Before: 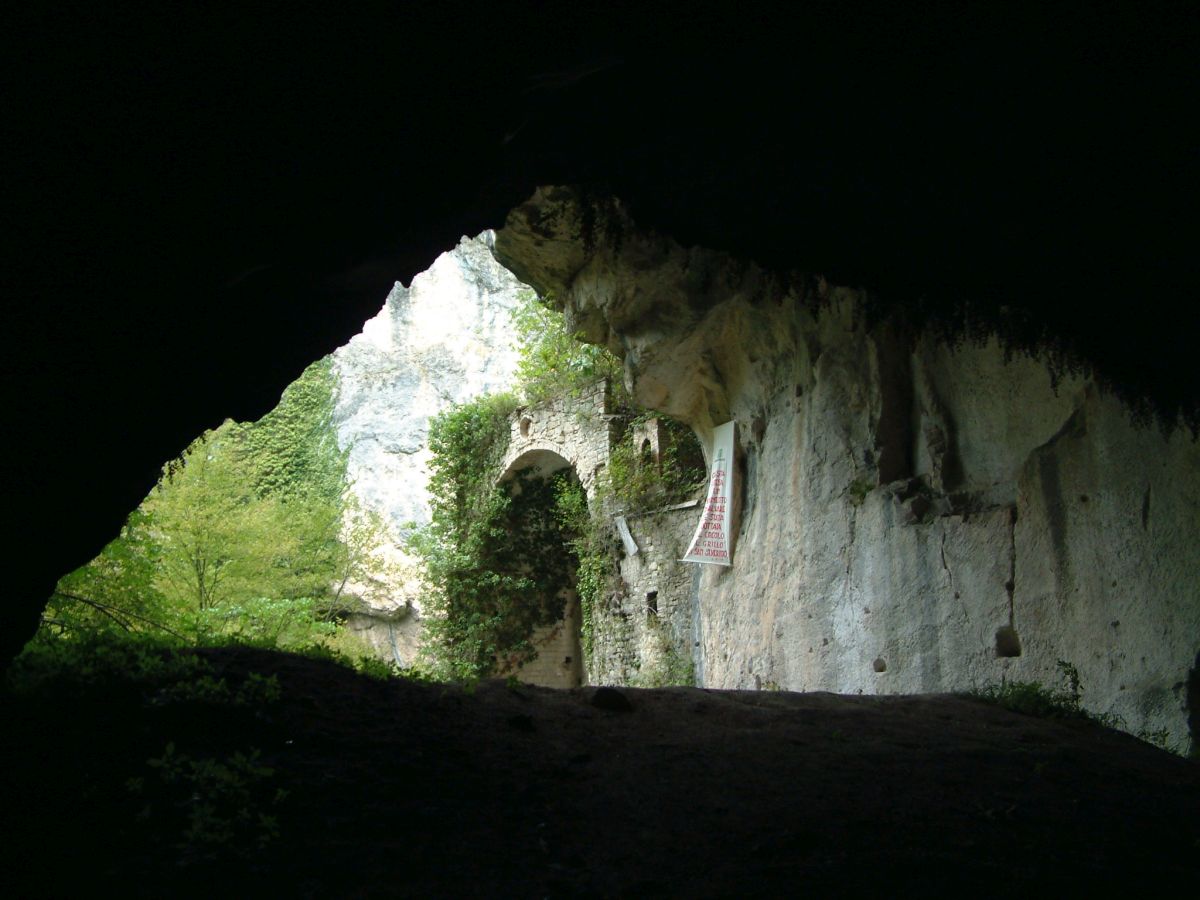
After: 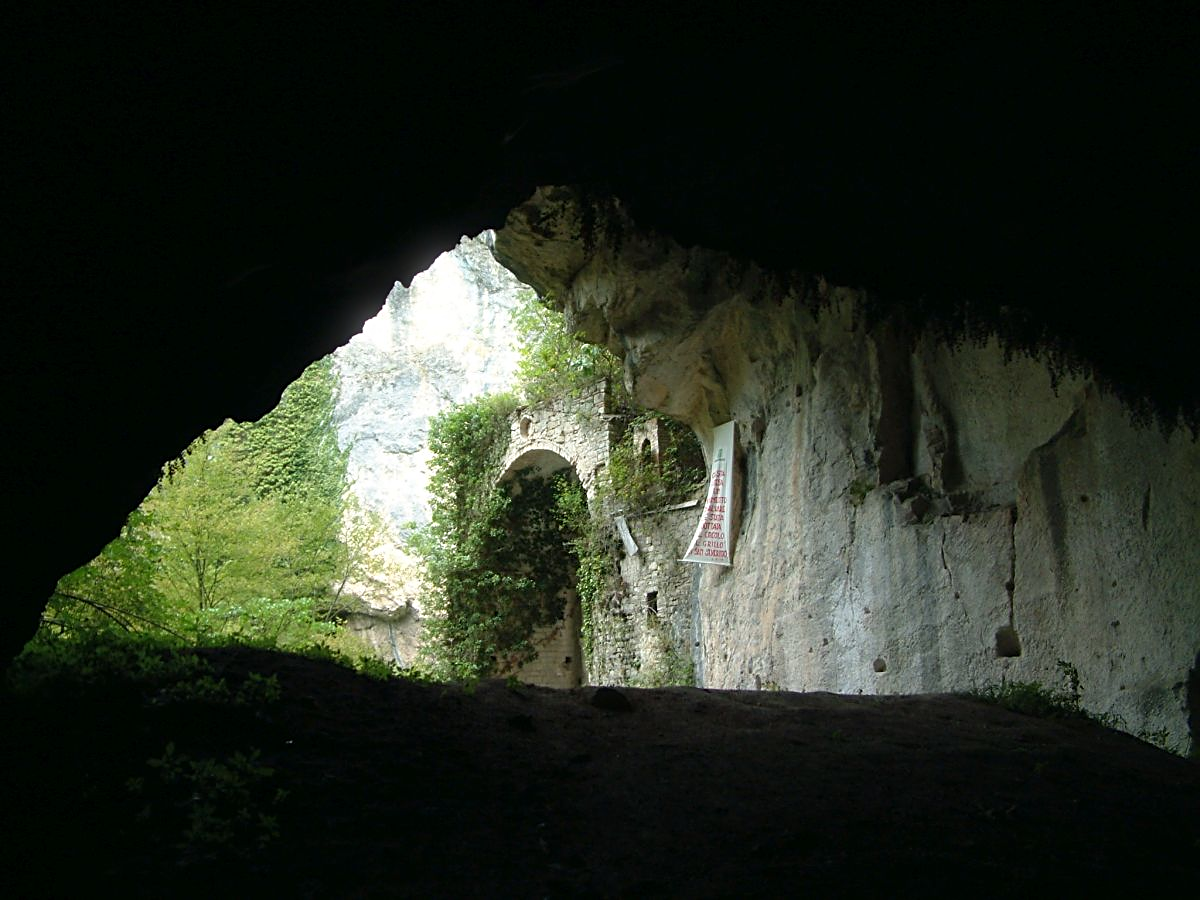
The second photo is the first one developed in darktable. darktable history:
sharpen: on, module defaults
bloom: size 3%, threshold 100%, strength 0%
